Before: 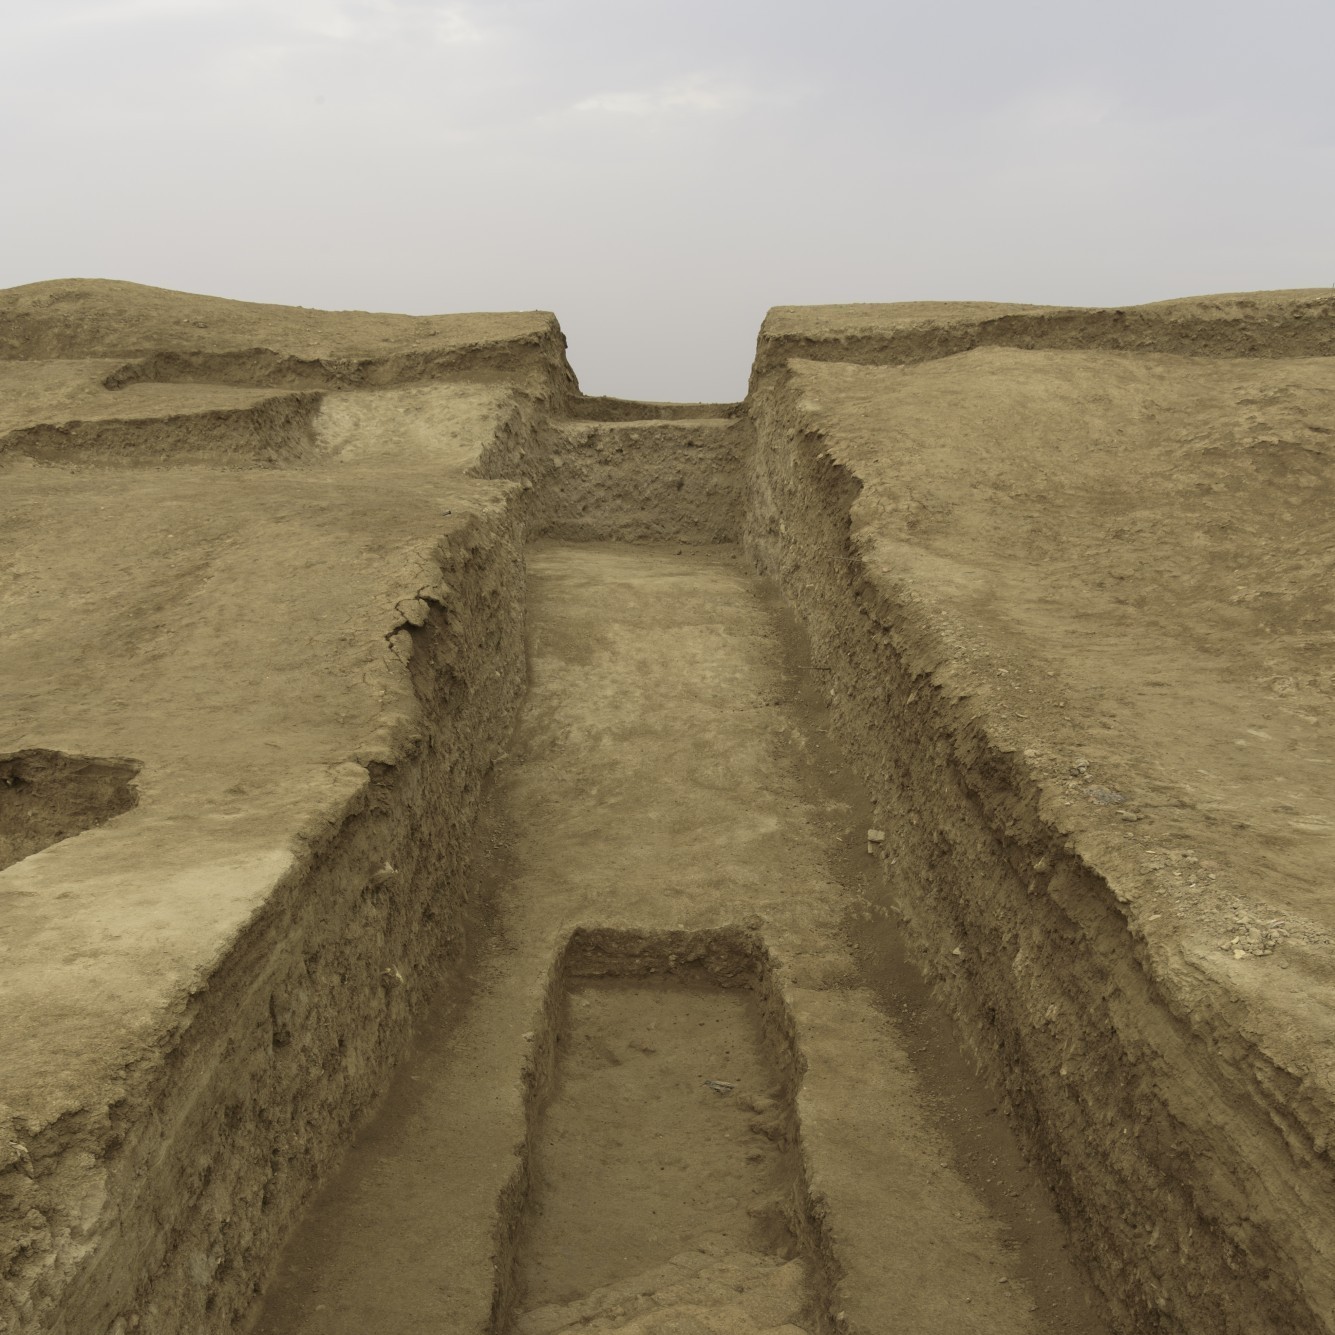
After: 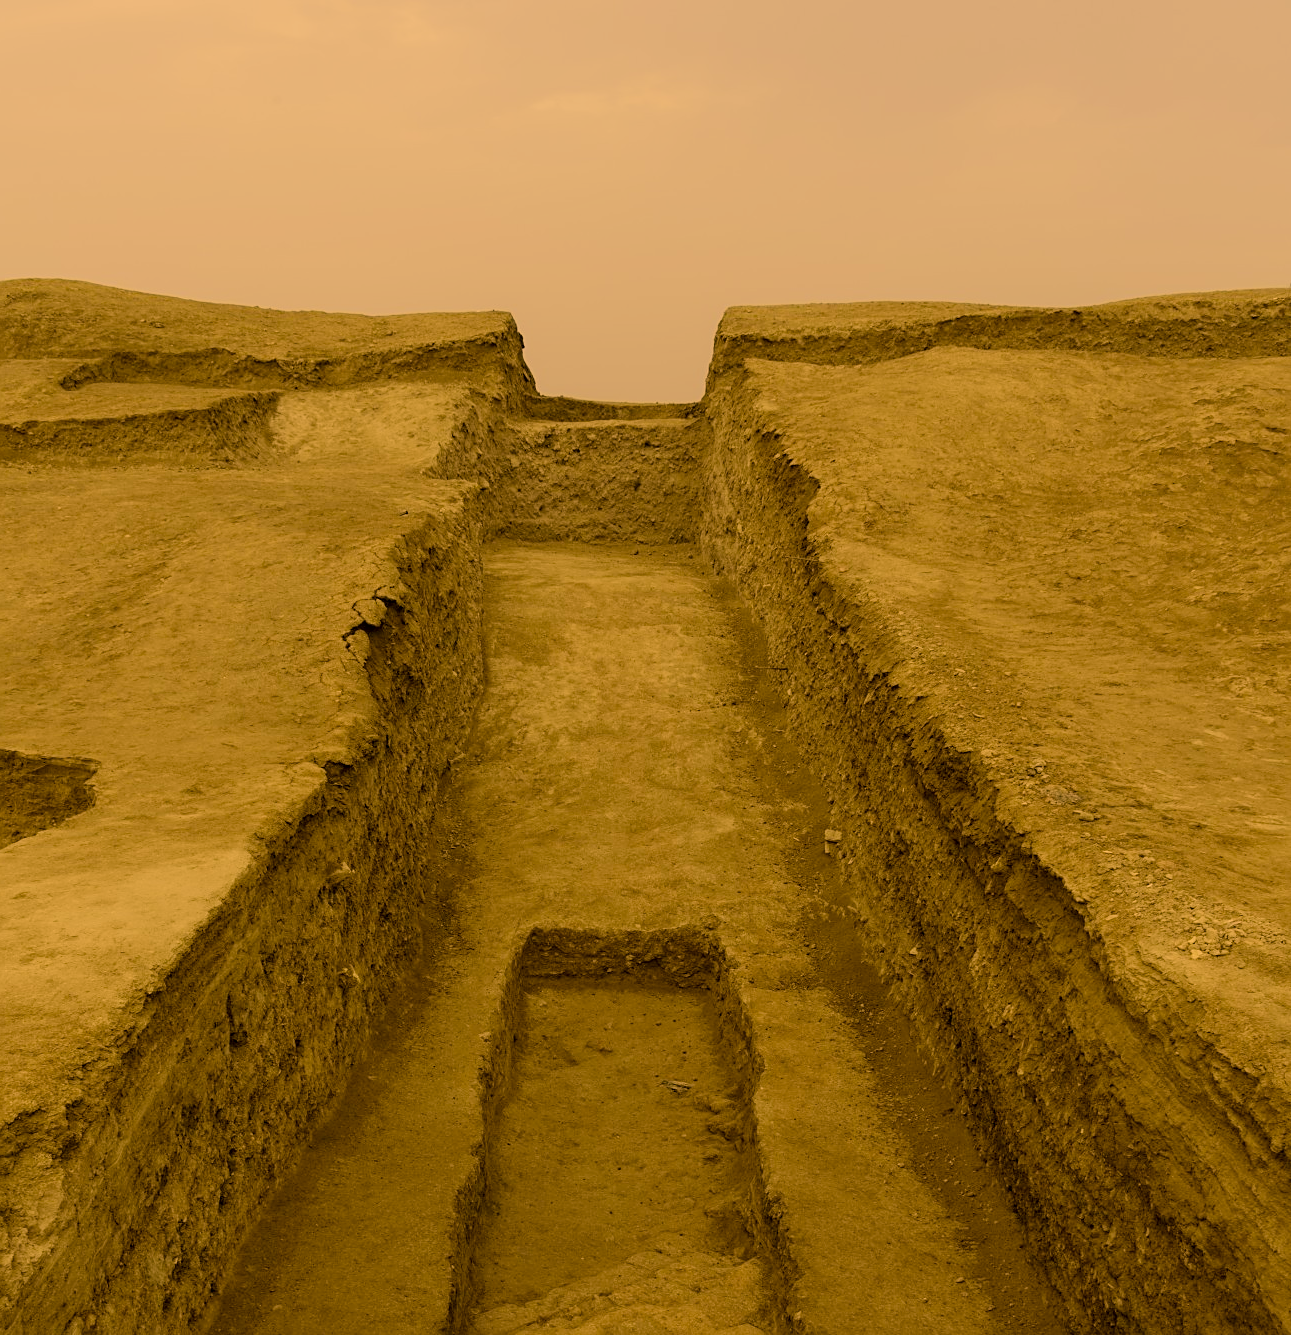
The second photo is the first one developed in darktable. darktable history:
local contrast: highlights 100%, shadows 100%, detail 120%, midtone range 0.2
sharpen: on, module defaults
crop and rotate: left 3.238%
color balance rgb: perceptual saturation grading › global saturation 20%, perceptual saturation grading › highlights -25%, perceptual saturation grading › shadows 25%
color correction: highlights a* 17.94, highlights b* 35.39, shadows a* 1.48, shadows b* 6.42, saturation 1.01
white balance: red 1.029, blue 0.92
filmic rgb: black relative exposure -6.15 EV, white relative exposure 6.96 EV, hardness 2.23, color science v6 (2022)
